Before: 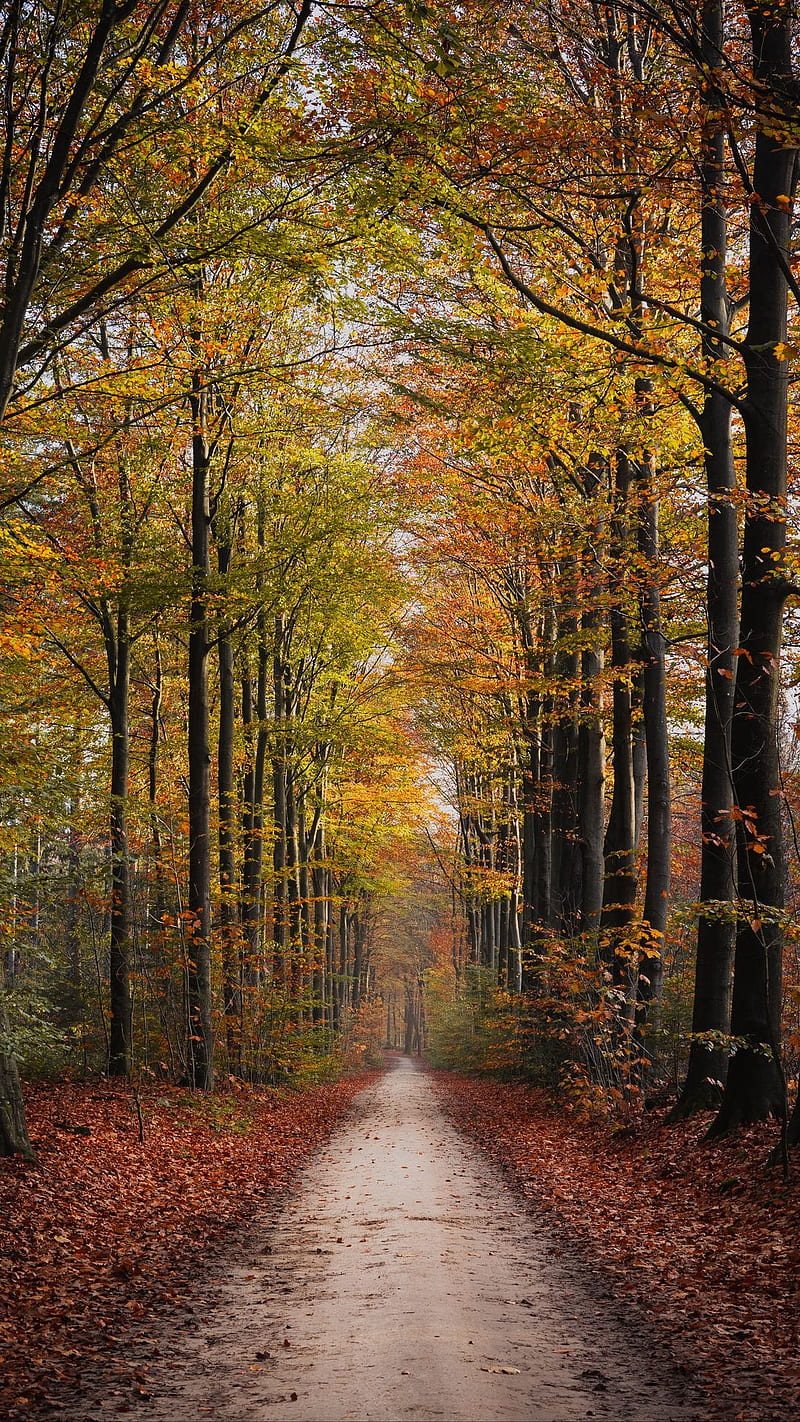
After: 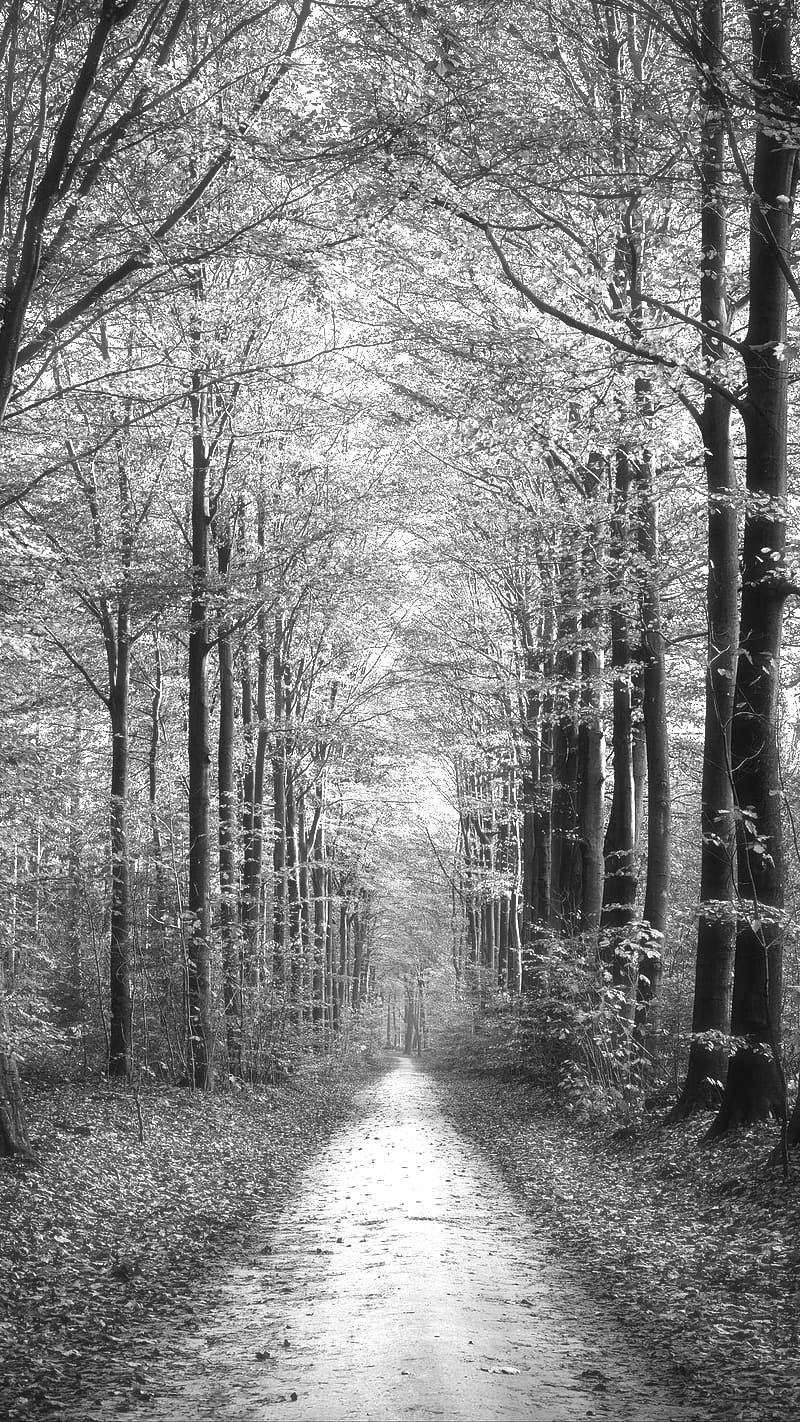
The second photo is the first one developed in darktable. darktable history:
haze removal: strength -0.05
monochrome: a -6.99, b 35.61, size 1.4
exposure: exposure 1.223 EV, compensate highlight preservation false
